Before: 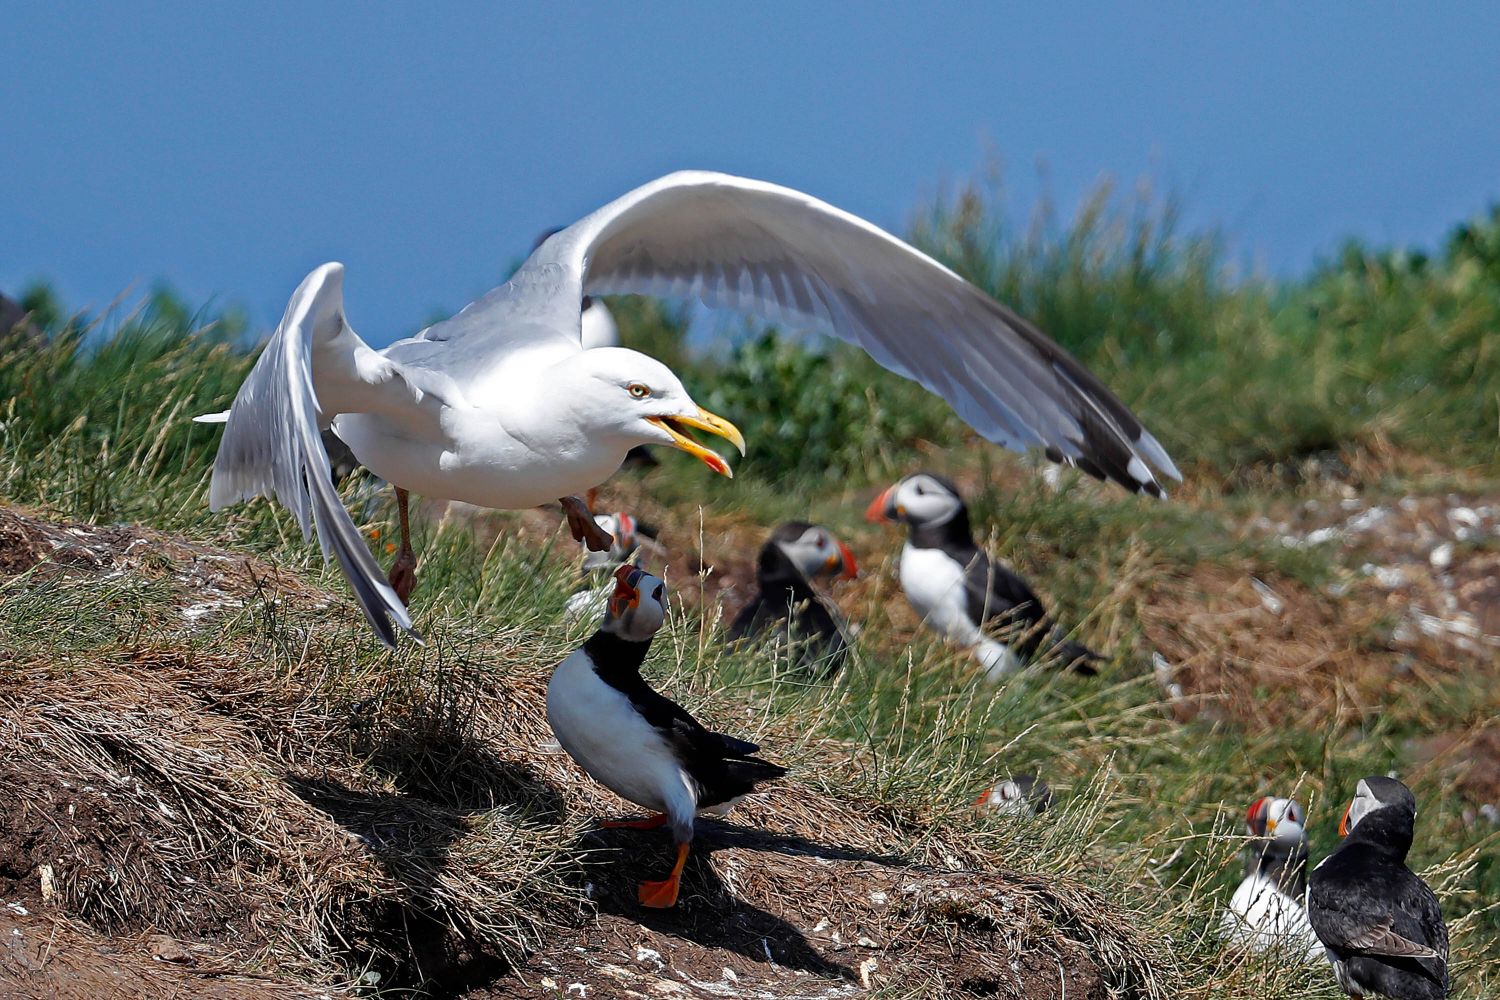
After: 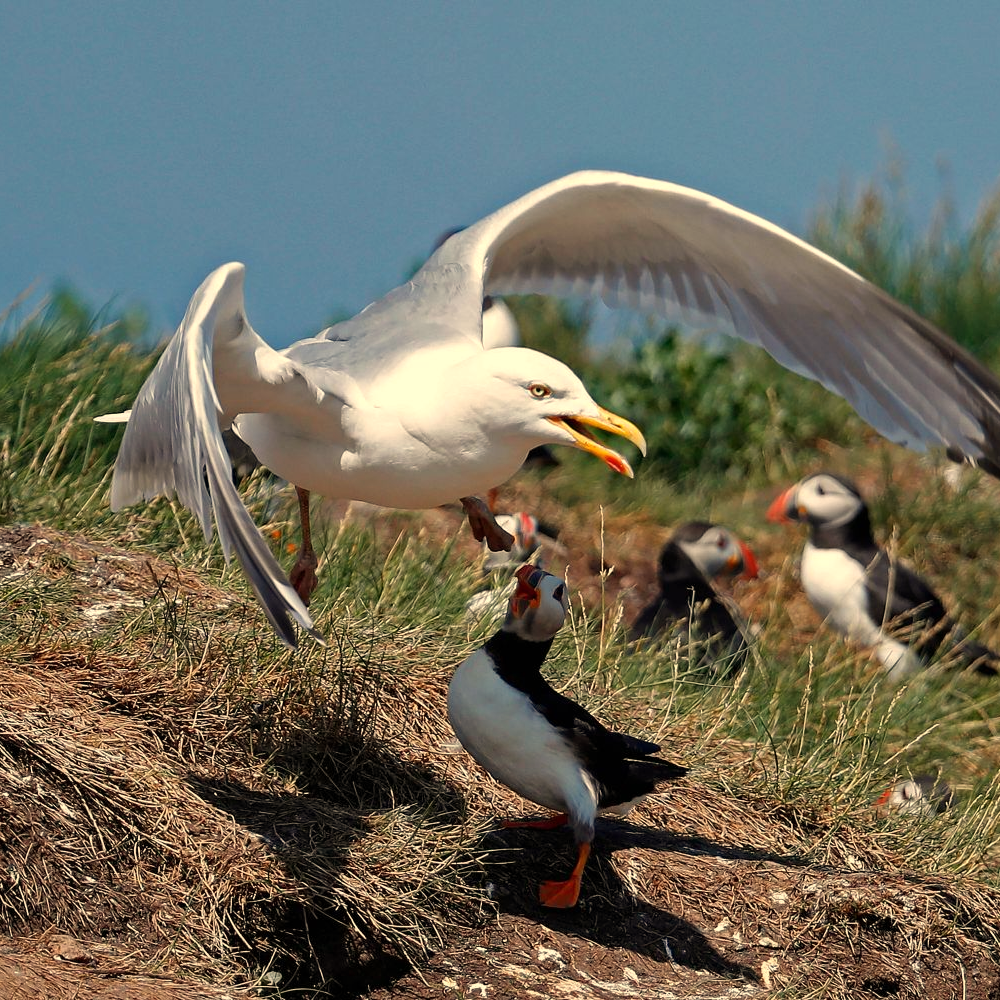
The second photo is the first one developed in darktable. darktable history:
shadows and highlights: radius 331.84, shadows 53.55, highlights -100, compress 94.63%, highlights color adjustment 73.23%, soften with gaussian
crop and rotate: left 6.617%, right 26.717%
white balance: red 1.123, blue 0.83
